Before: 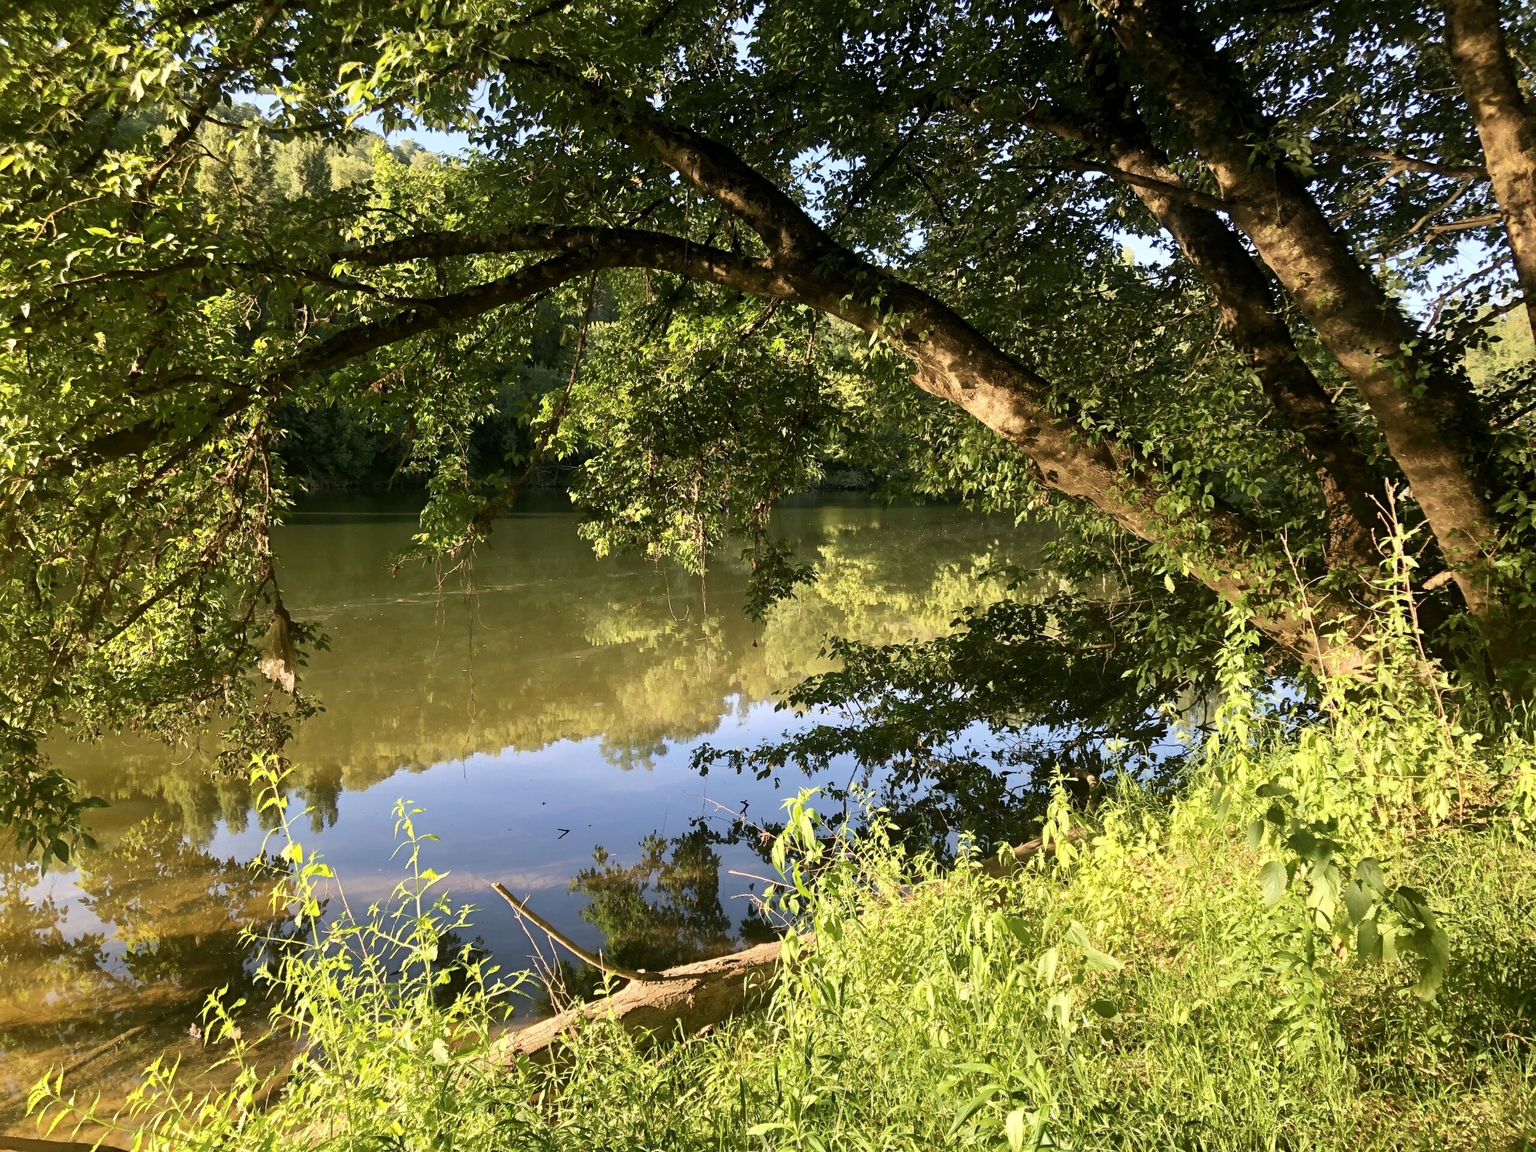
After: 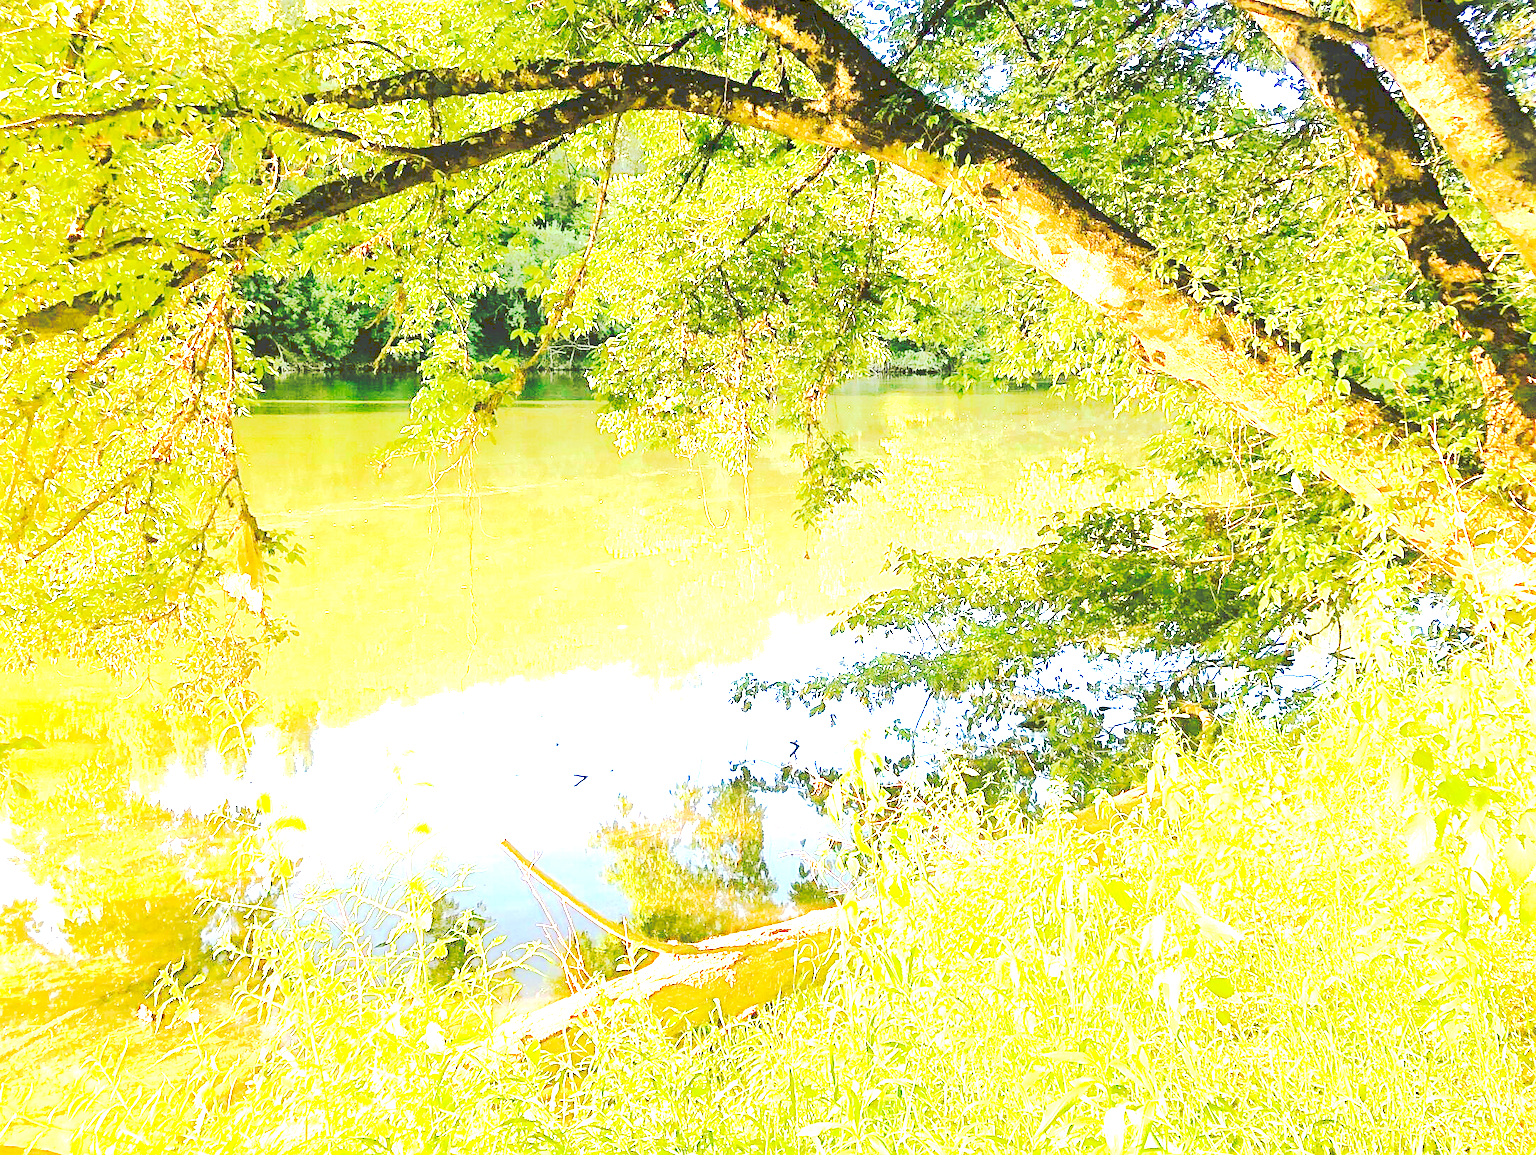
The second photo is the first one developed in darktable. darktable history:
tone equalizer: -7 EV 0.144 EV, -6 EV 0.633 EV, -5 EV 1.12 EV, -4 EV 1.31 EV, -3 EV 1.16 EV, -2 EV 0.6 EV, -1 EV 0.168 EV, edges refinement/feathering 500, mask exposure compensation -1.57 EV, preserve details no
sharpen: on, module defaults
crop and rotate: left 4.749%, top 15.112%, right 10.661%
contrast brightness saturation: contrast 0.101, brightness 0.029, saturation 0.093
tone curve: curves: ch0 [(0, 0) (0.003, 0.26) (0.011, 0.26) (0.025, 0.26) (0.044, 0.257) (0.069, 0.257) (0.1, 0.257) (0.136, 0.255) (0.177, 0.258) (0.224, 0.272) (0.277, 0.294) (0.335, 0.346) (0.399, 0.422) (0.468, 0.536) (0.543, 0.657) (0.623, 0.757) (0.709, 0.823) (0.801, 0.872) (0.898, 0.92) (1, 1)], preserve colors none
exposure: exposure 2.976 EV, compensate highlight preservation false
